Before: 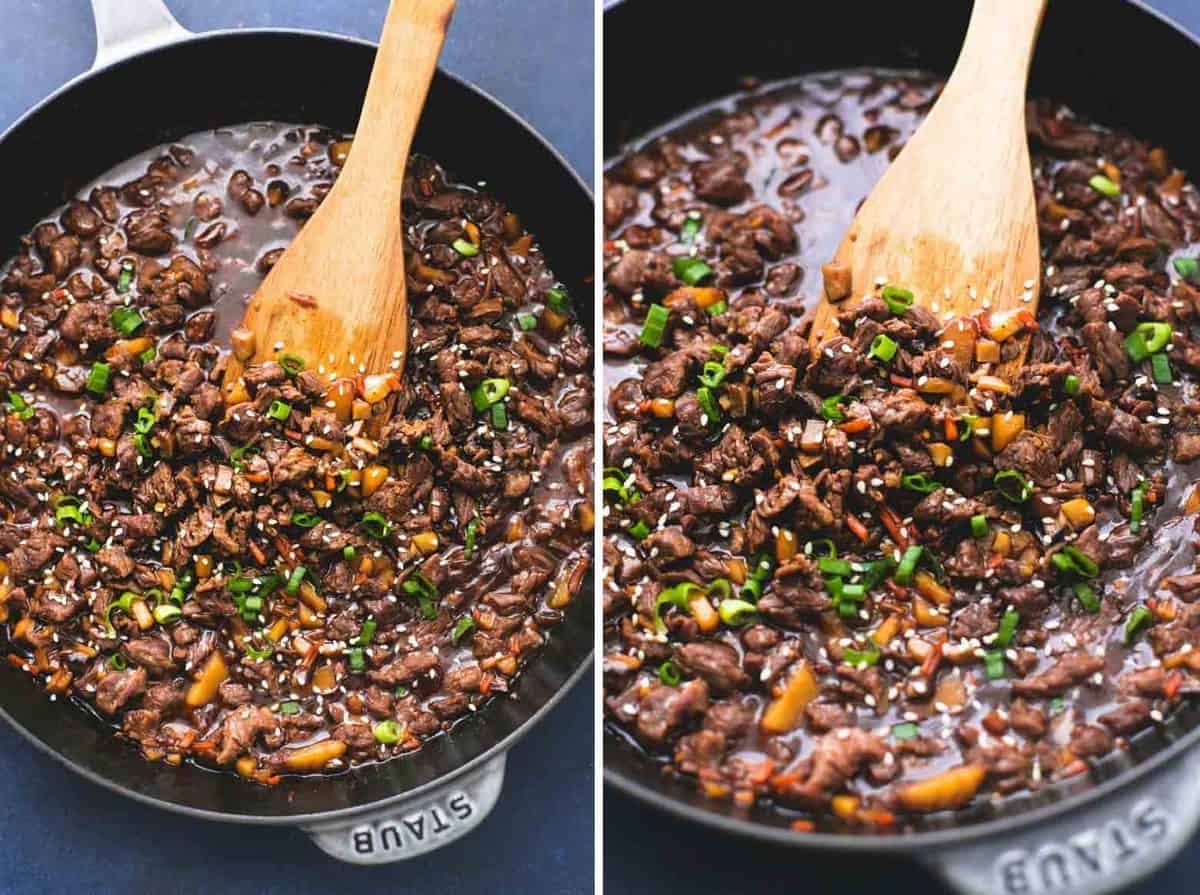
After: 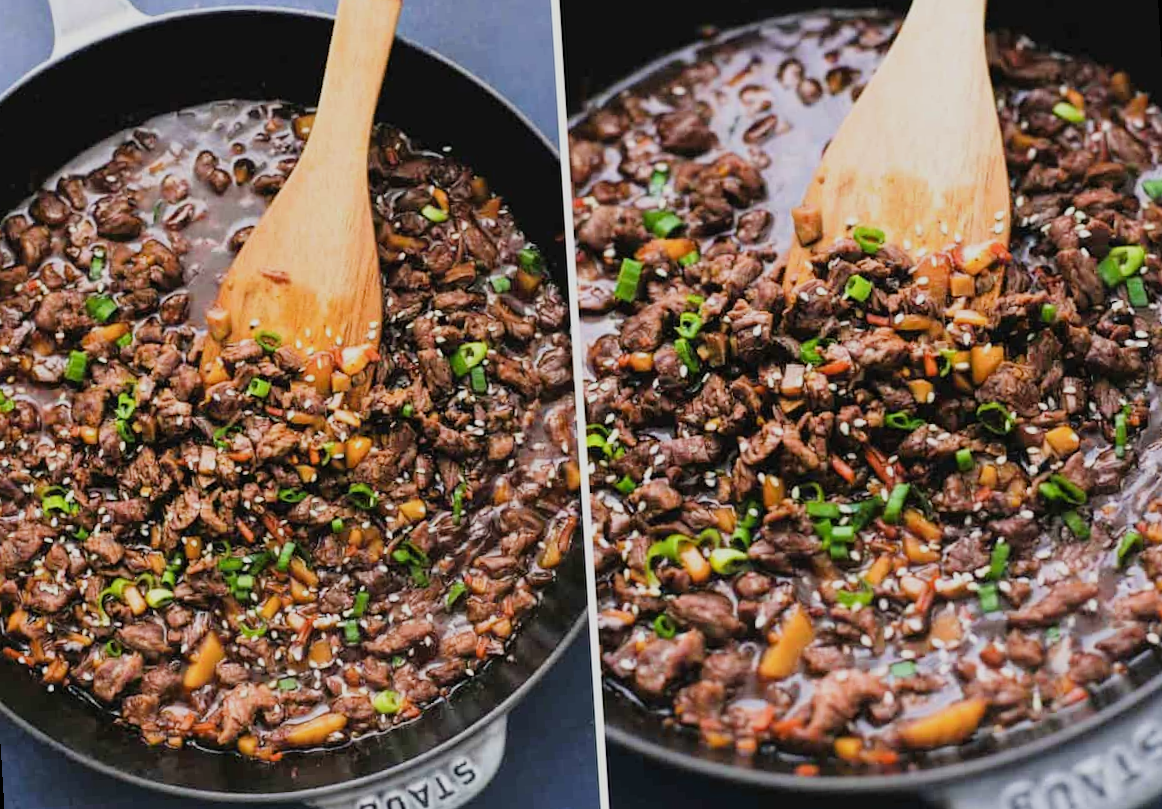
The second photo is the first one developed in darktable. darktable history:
filmic rgb: black relative exposure -7.65 EV, white relative exposure 4.56 EV, hardness 3.61
rotate and perspective: rotation -3.52°, crop left 0.036, crop right 0.964, crop top 0.081, crop bottom 0.919
exposure: exposure 0.2 EV, compensate highlight preservation false
tone equalizer: on, module defaults
